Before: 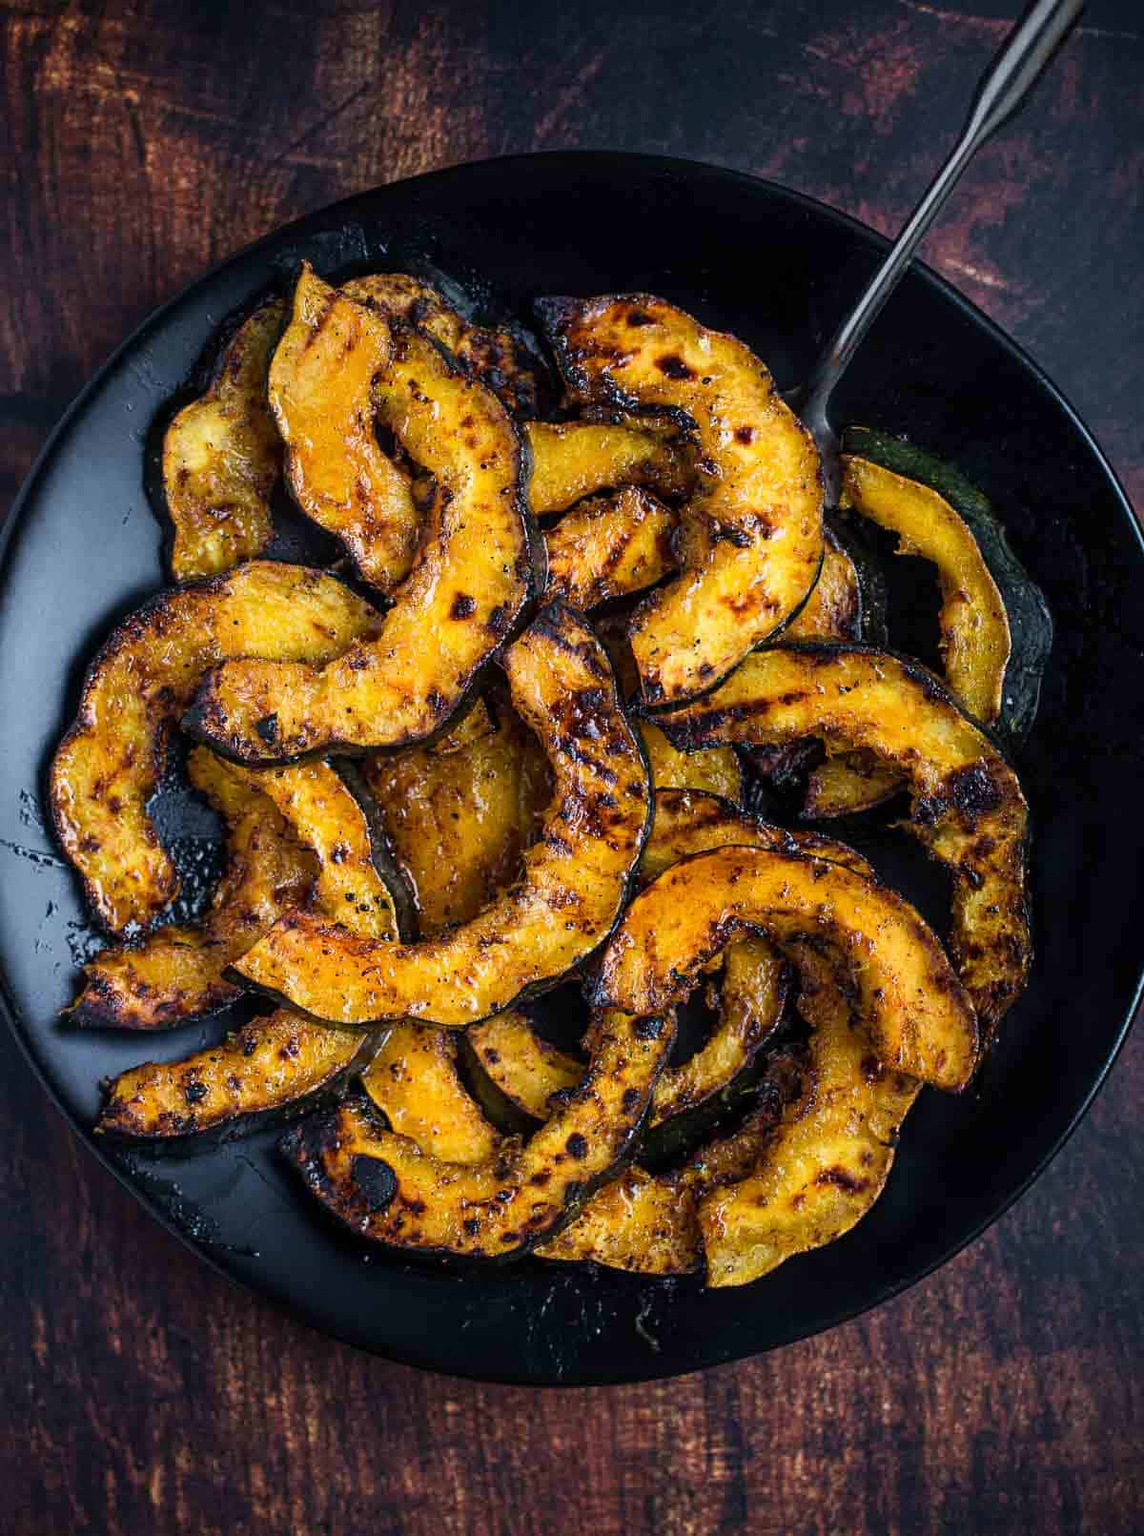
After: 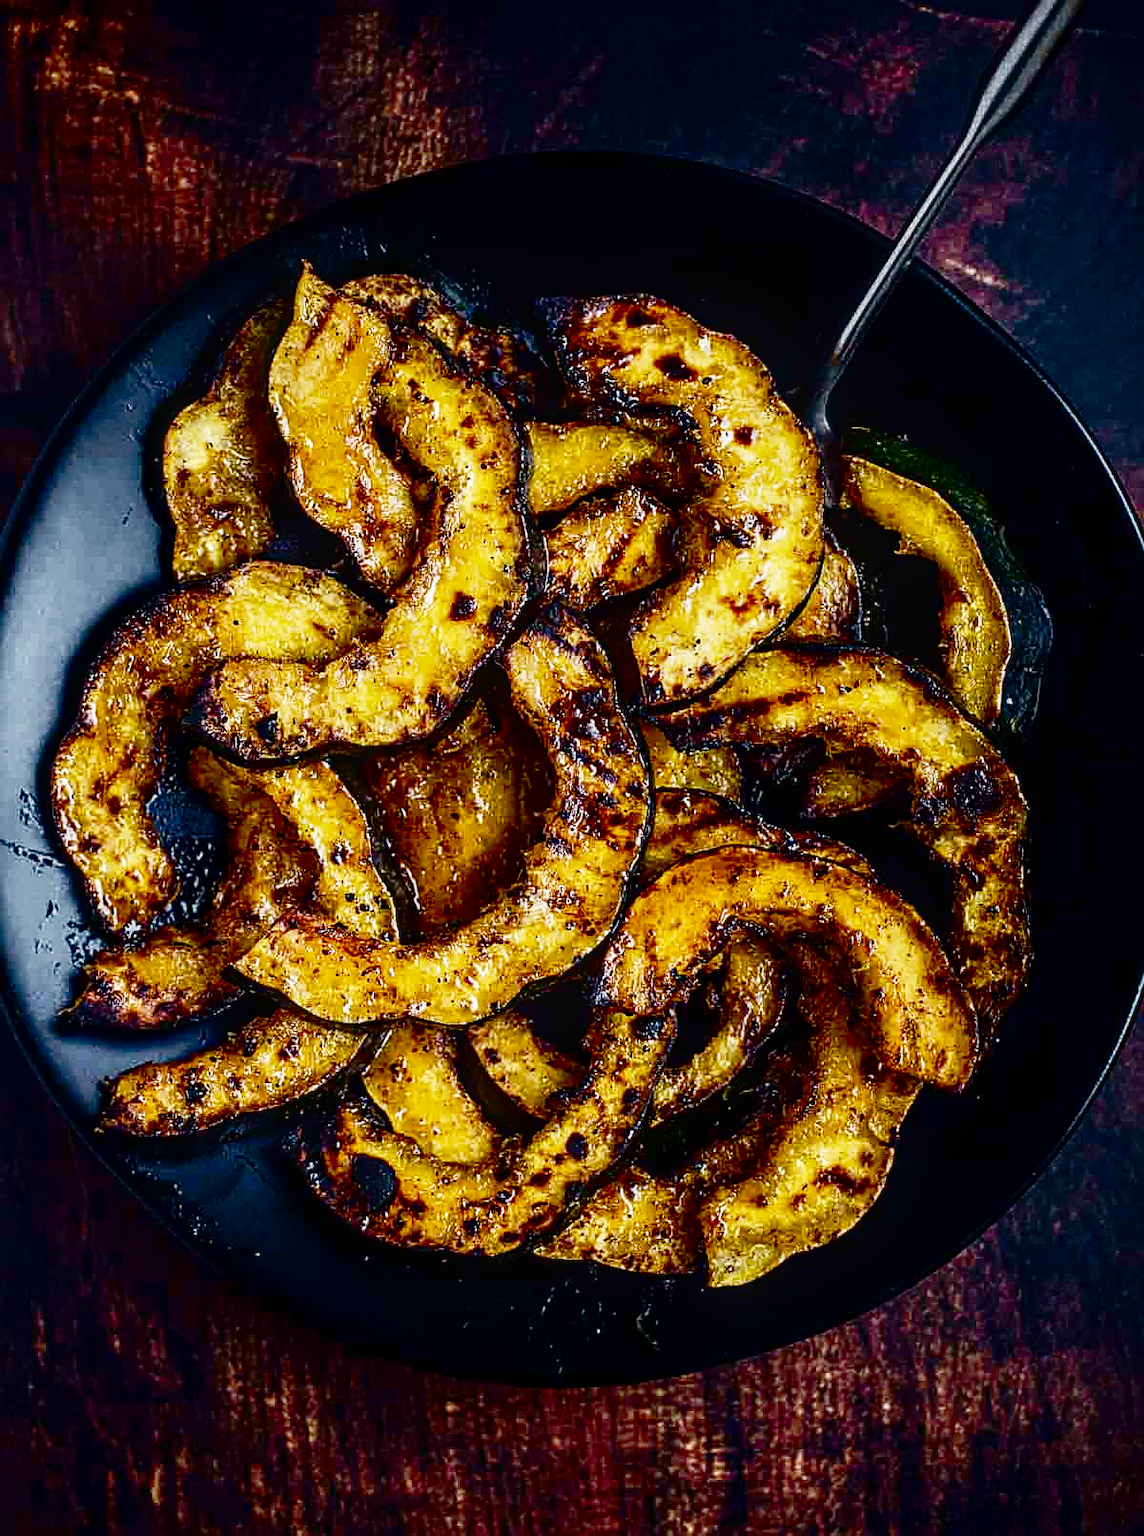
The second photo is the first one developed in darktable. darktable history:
base curve: curves: ch0 [(0, 0) (0.032, 0.037) (0.105, 0.228) (0.435, 0.76) (0.856, 0.983) (1, 1)], preserve colors none
sharpen: on, module defaults
contrast brightness saturation: brightness -0.52
local contrast: on, module defaults
